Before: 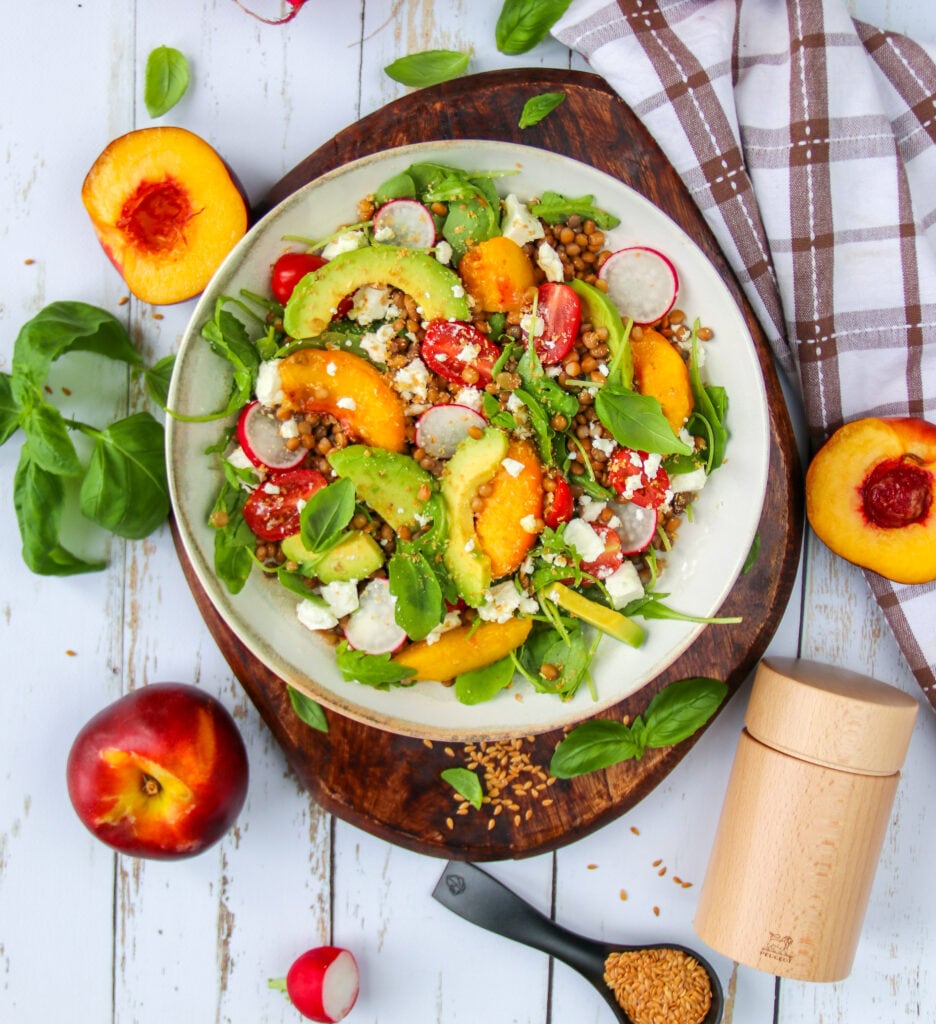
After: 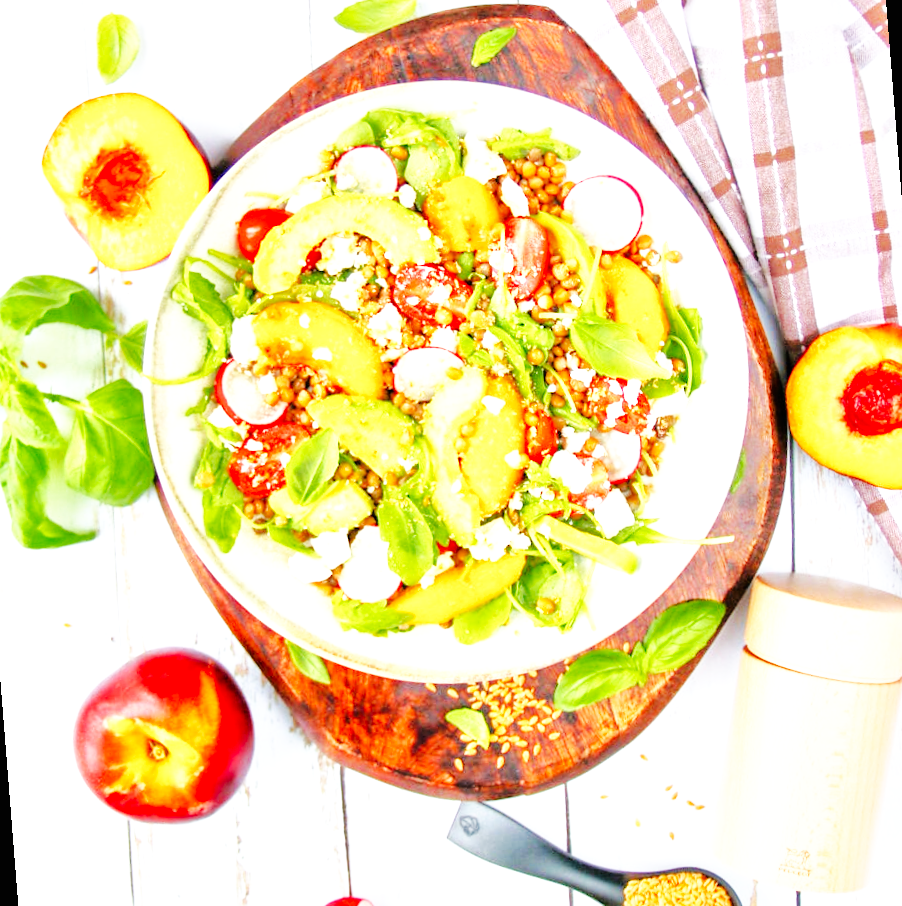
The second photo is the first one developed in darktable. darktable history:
tone equalizer: -7 EV 0.15 EV, -6 EV 0.6 EV, -5 EV 1.15 EV, -4 EV 1.33 EV, -3 EV 1.15 EV, -2 EV 0.6 EV, -1 EV 0.15 EV, mask exposure compensation -0.5 EV
exposure: black level correction 0, exposure 0.7 EV, compensate exposure bias true, compensate highlight preservation false
local contrast: mode bilateral grid, contrast 20, coarseness 50, detail 120%, midtone range 0.2
base curve: curves: ch0 [(0, 0) (0.007, 0.004) (0.027, 0.03) (0.046, 0.07) (0.207, 0.54) (0.442, 0.872) (0.673, 0.972) (1, 1)], preserve colors none
rotate and perspective: rotation -4.57°, crop left 0.054, crop right 0.944, crop top 0.087, crop bottom 0.914
